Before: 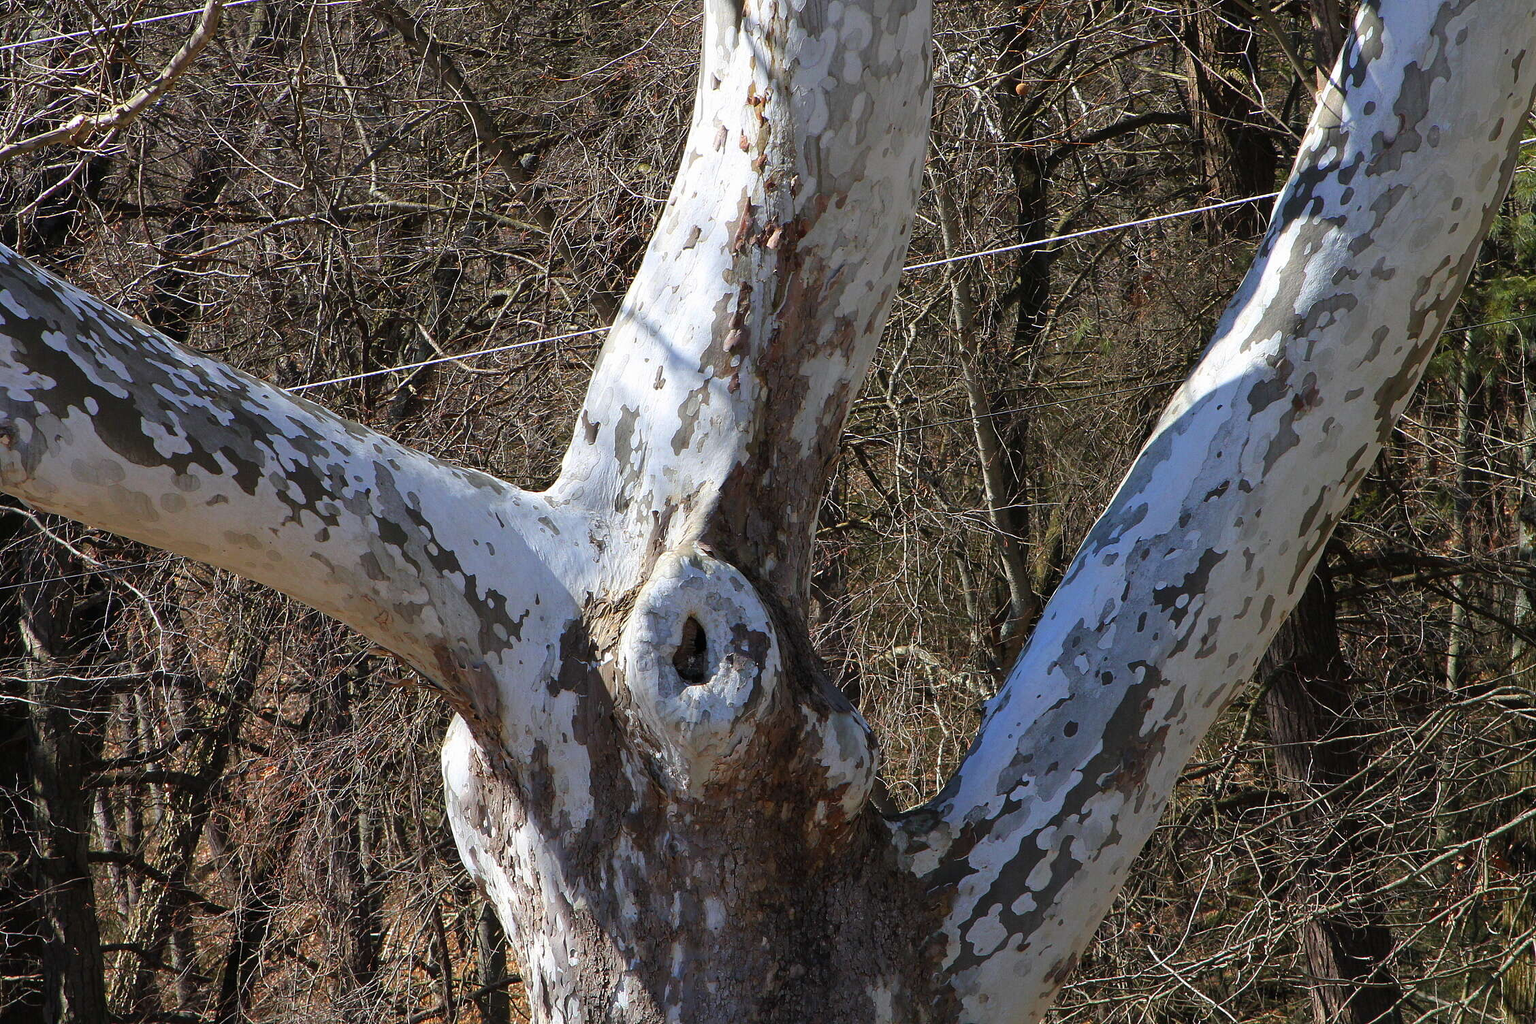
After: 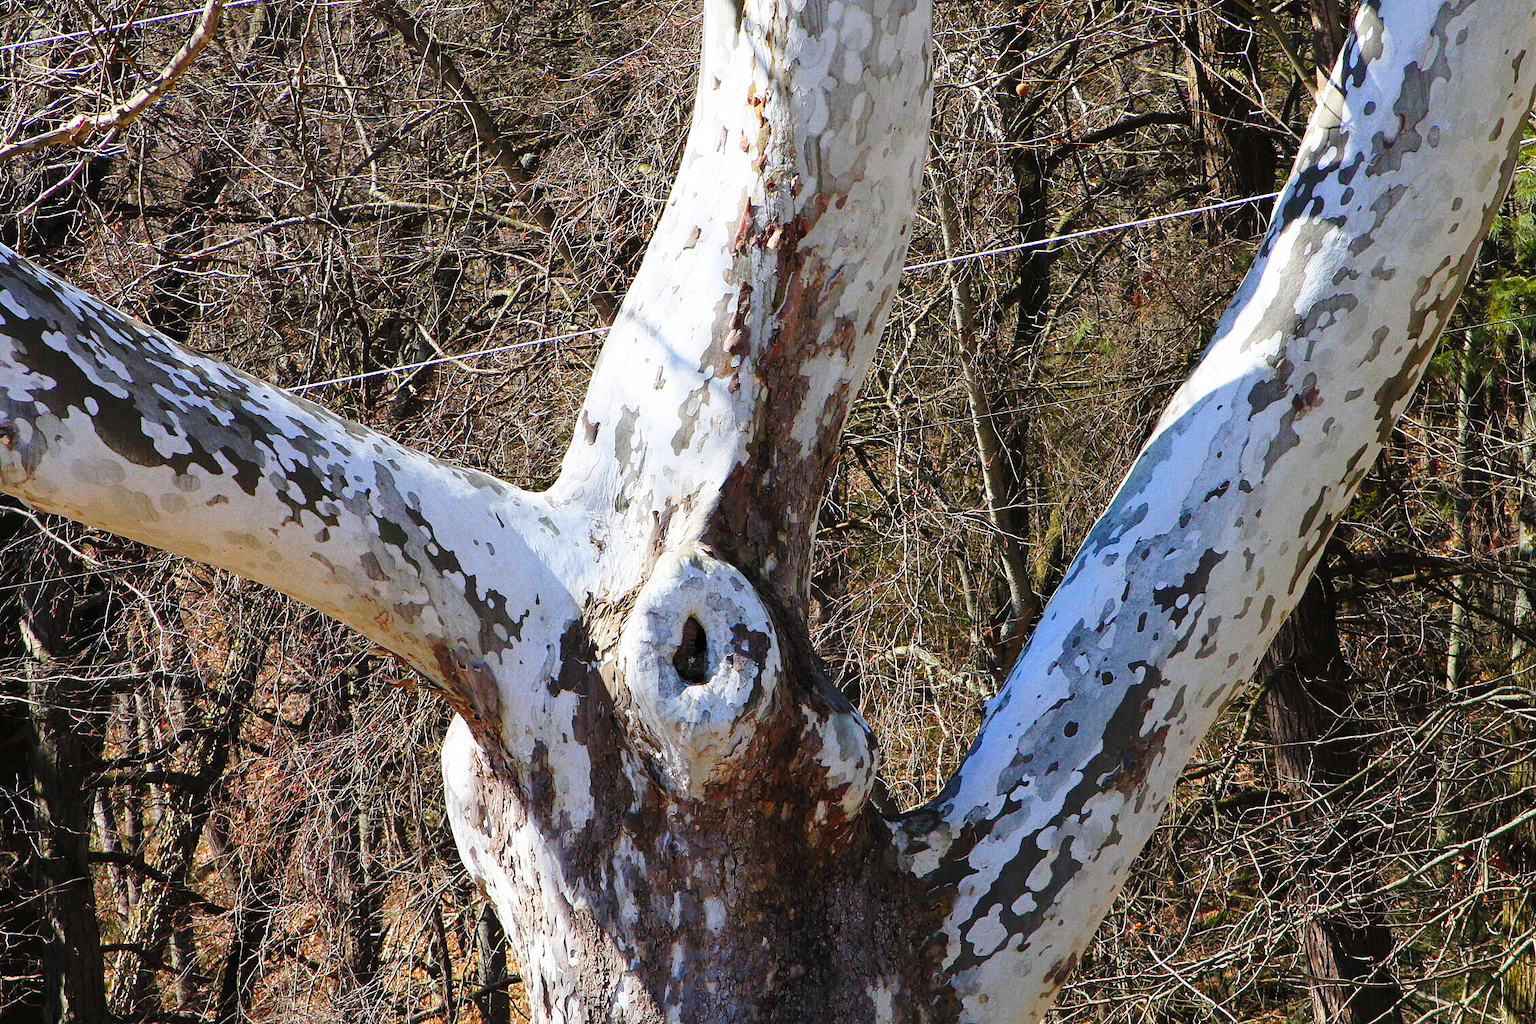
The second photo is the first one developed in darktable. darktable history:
base curve: curves: ch0 [(0, 0) (0.028, 0.03) (0.121, 0.232) (0.46, 0.748) (0.859, 0.968) (1, 1)], preserve colors none
grain: coarseness 0.09 ISO
contrast brightness saturation: saturation 0.13
